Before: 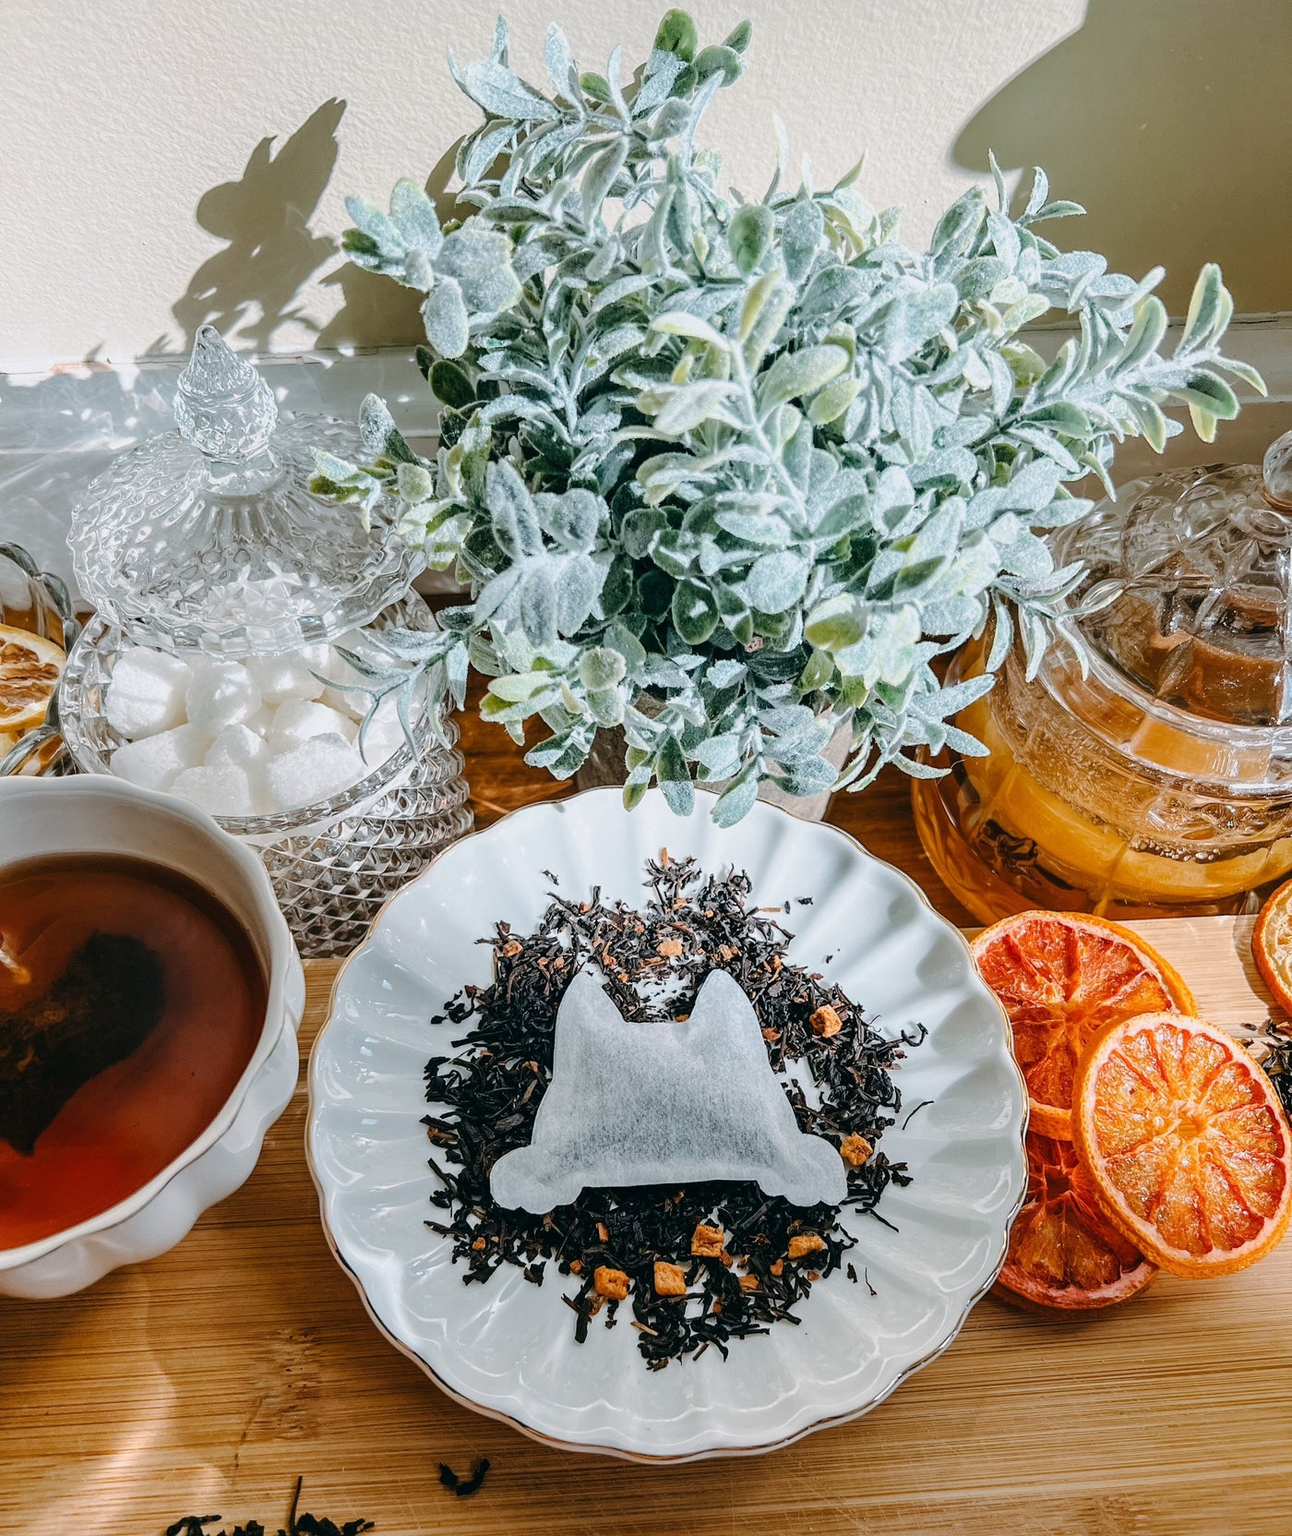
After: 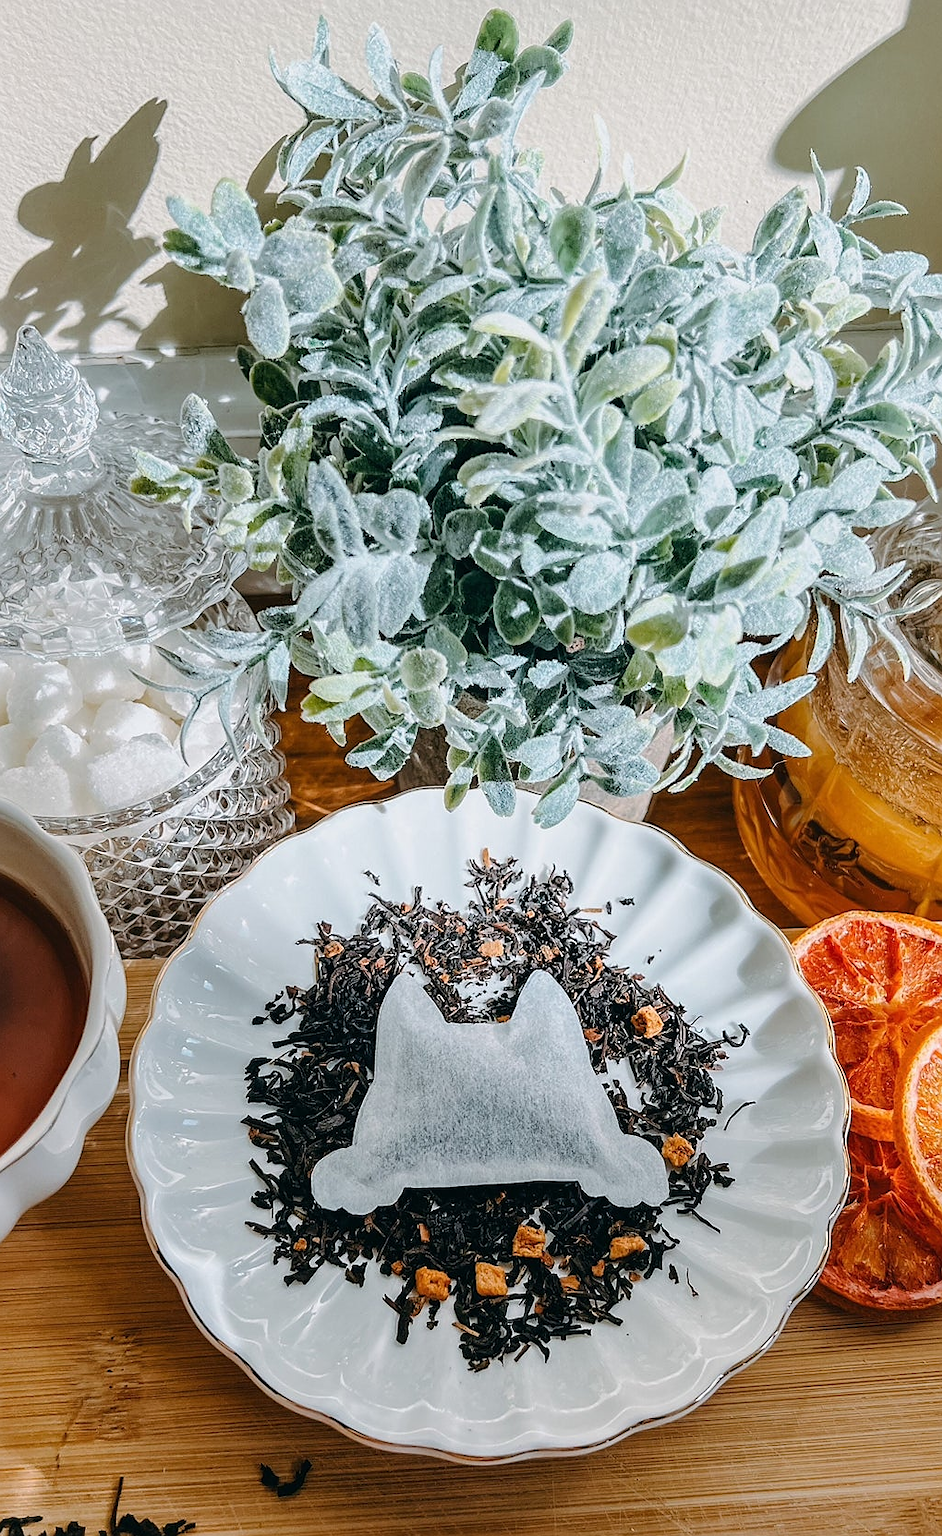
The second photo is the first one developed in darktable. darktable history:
sharpen: radius 0.978, amount 0.608
crop: left 13.867%, top 0%, right 13.235%
